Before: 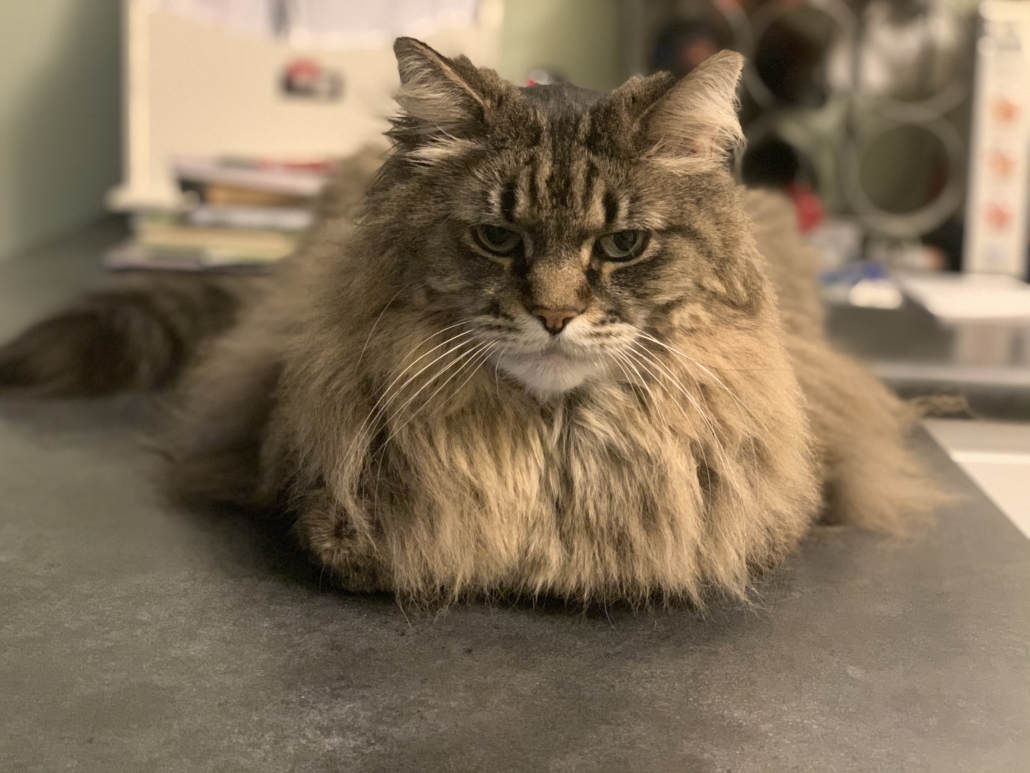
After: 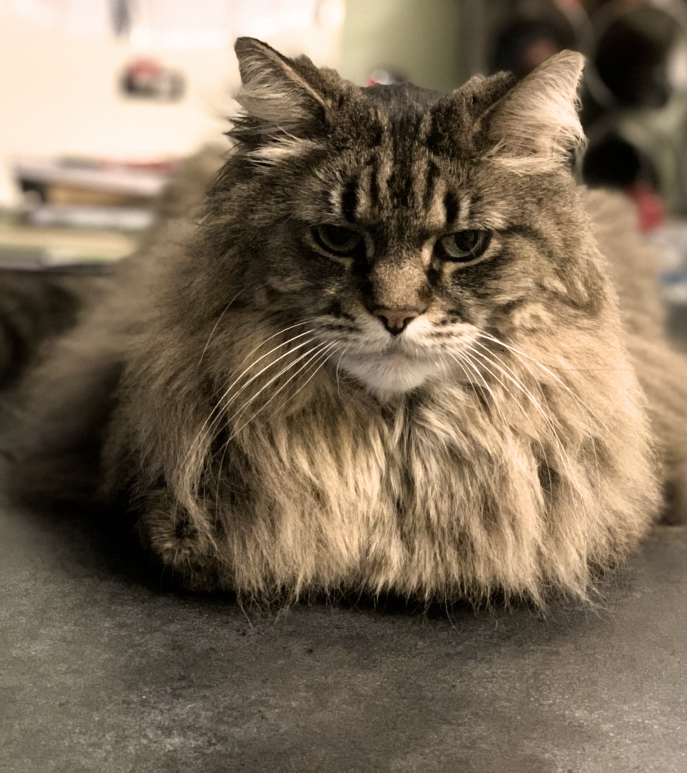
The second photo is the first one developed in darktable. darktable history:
tone equalizer: -8 EV -1.84 EV, -7 EV -1.16 EV, -6 EV -1.62 EV, smoothing diameter 25%, edges refinement/feathering 10, preserve details guided filter
crop and rotate: left 15.446%, right 17.836%
color zones: curves: ch1 [(0, 0.469) (0.01, 0.469) (0.12, 0.446) (0.248, 0.469) (0.5, 0.5) (0.748, 0.5) (0.99, 0.469) (1, 0.469)]
filmic rgb: white relative exposure 2.2 EV, hardness 6.97
